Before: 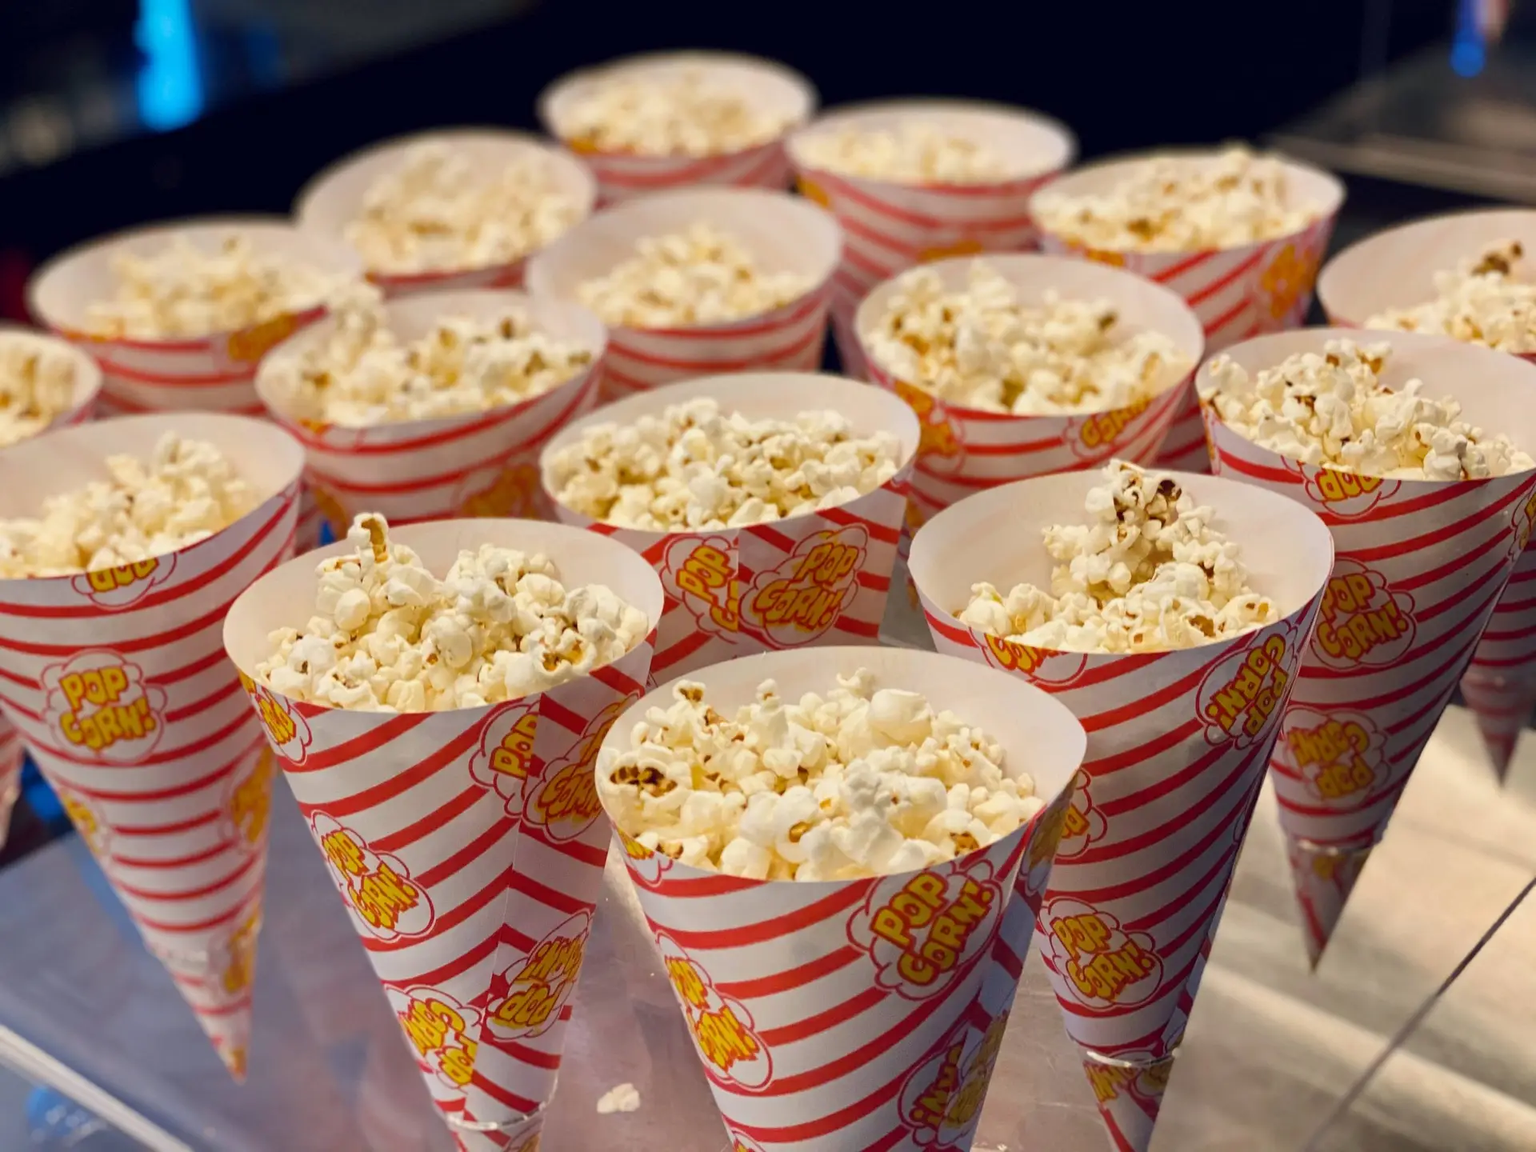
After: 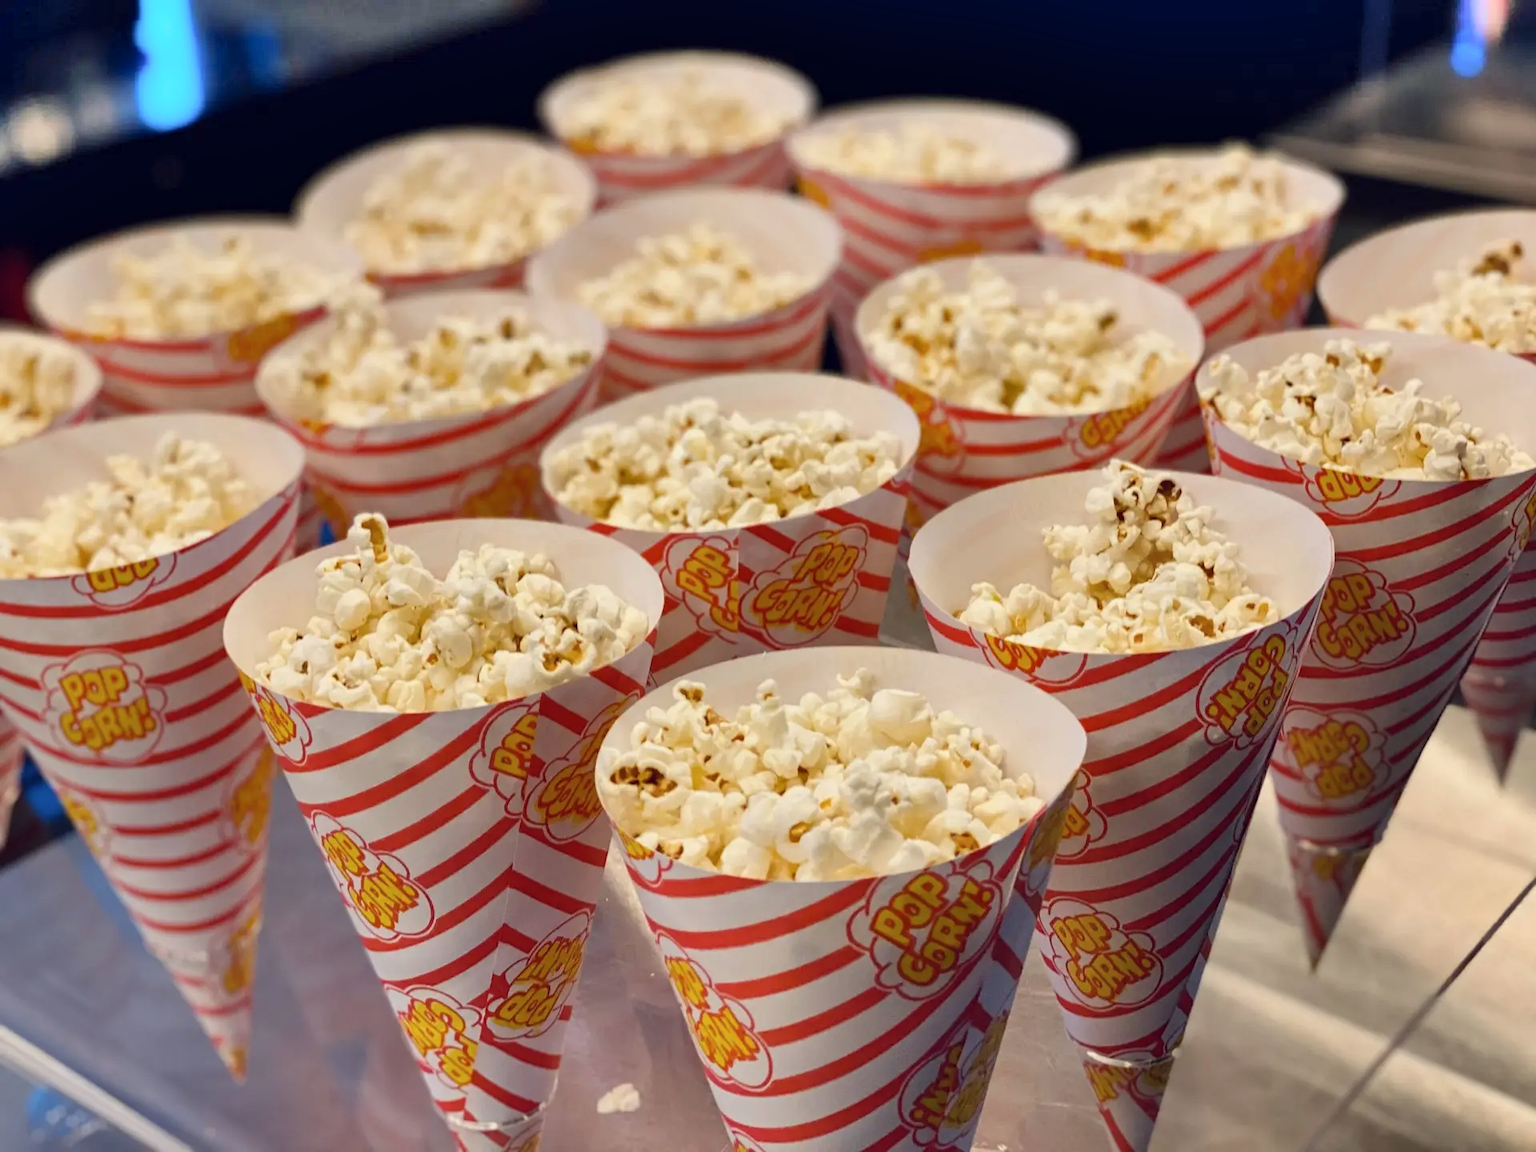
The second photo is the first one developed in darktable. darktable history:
contrast brightness saturation: saturation -0.05
shadows and highlights: shadows 75, highlights -25, soften with gaussian
